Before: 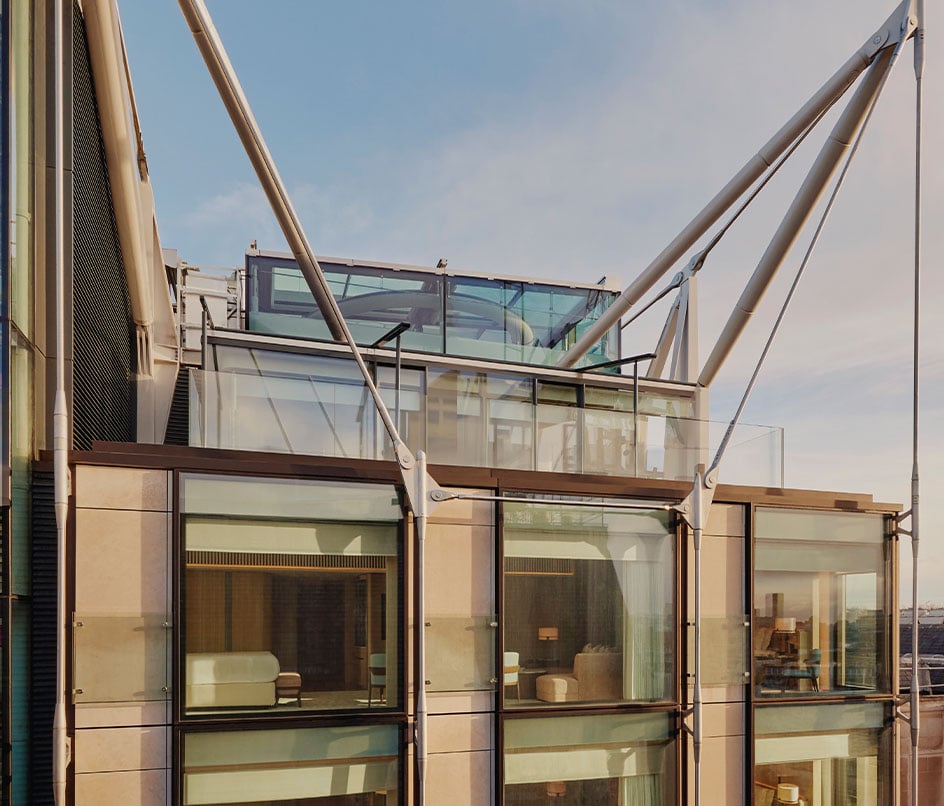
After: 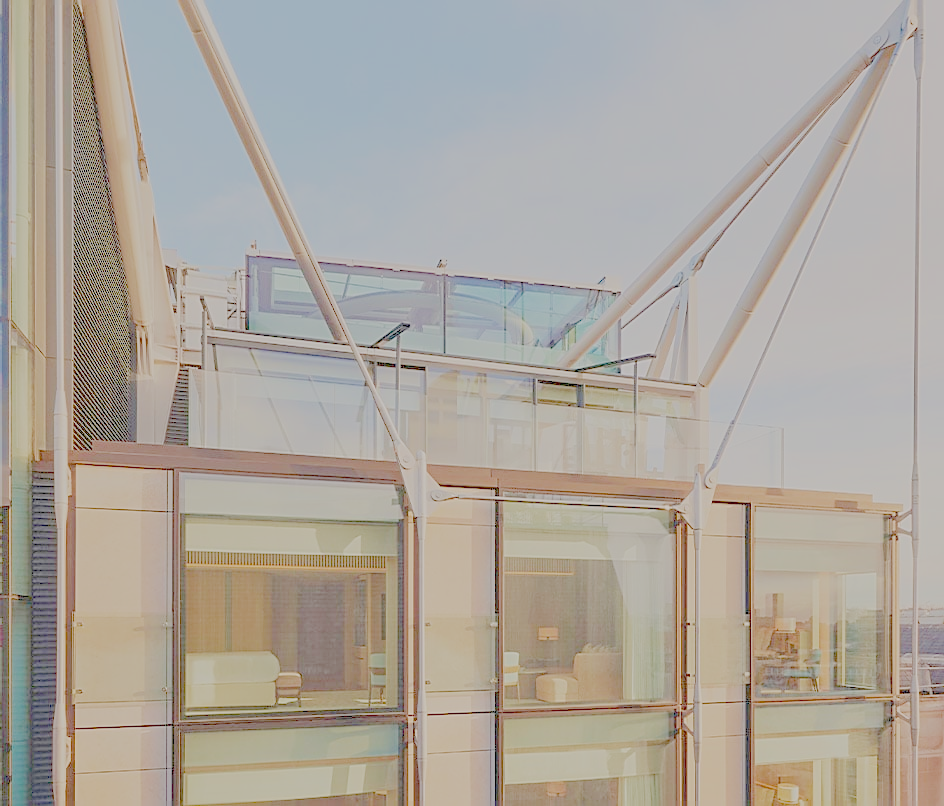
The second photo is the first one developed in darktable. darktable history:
sharpen: on, module defaults
color balance rgb: on, module defaults
filmic rgb: black relative exposure -16 EV, white relative exposure 8 EV, threshold 3 EV, hardness 4.17, latitude 50%, contrast 0.5, color science v5 (2021), contrast in shadows safe, contrast in highlights safe
exposure: exposure 1.137 EV
